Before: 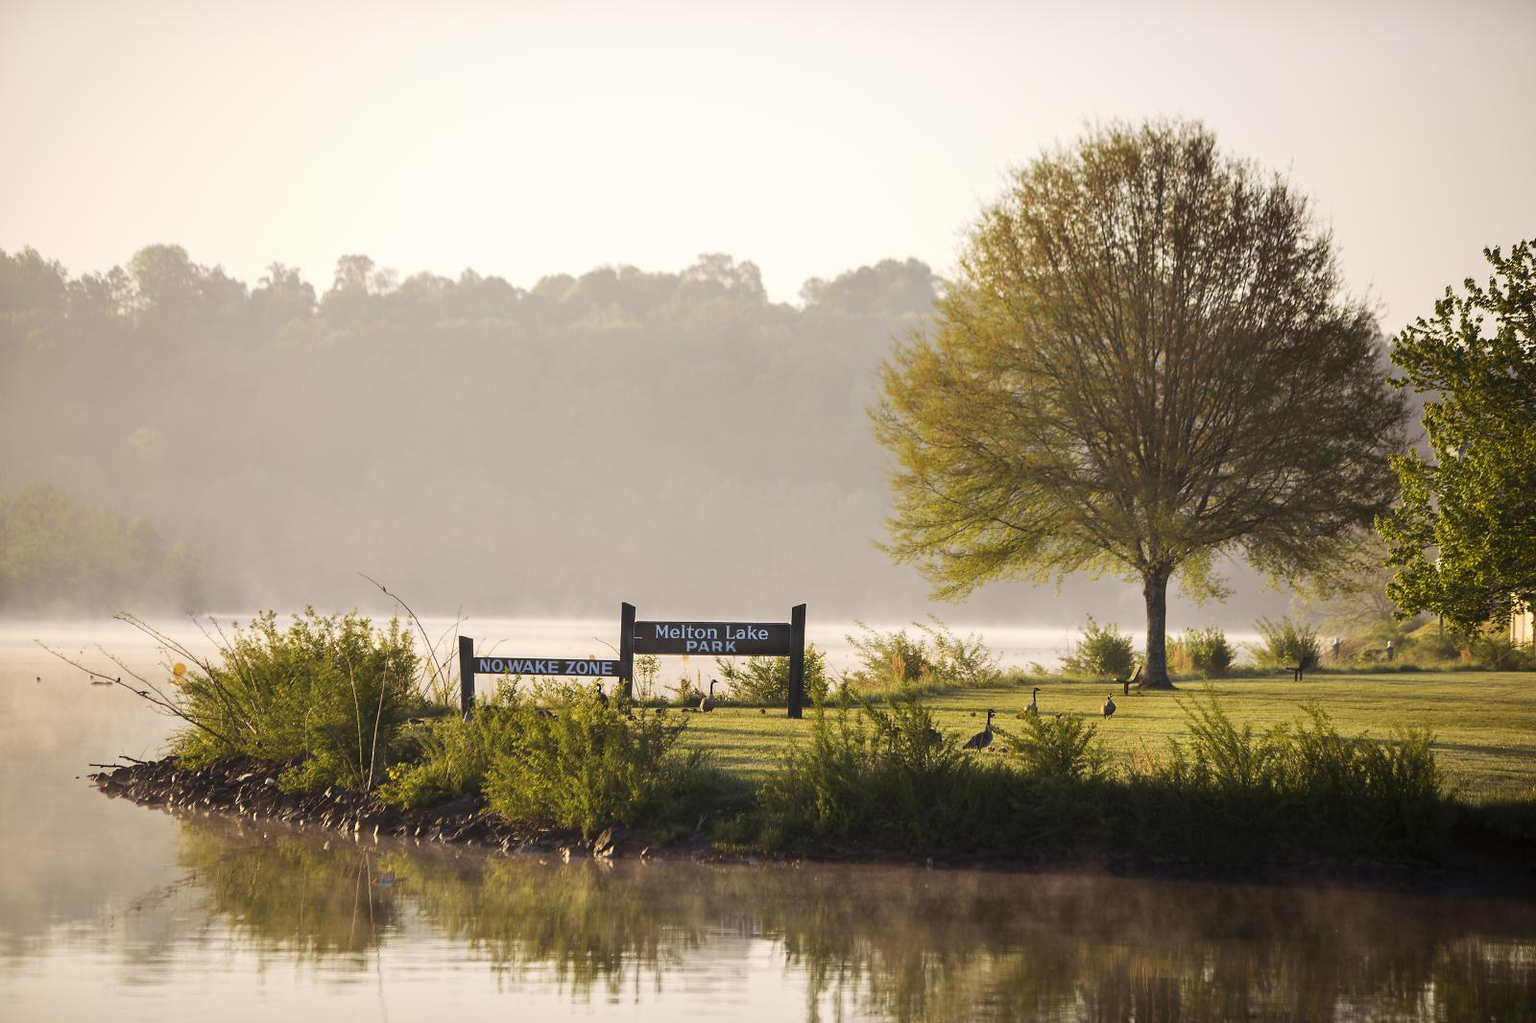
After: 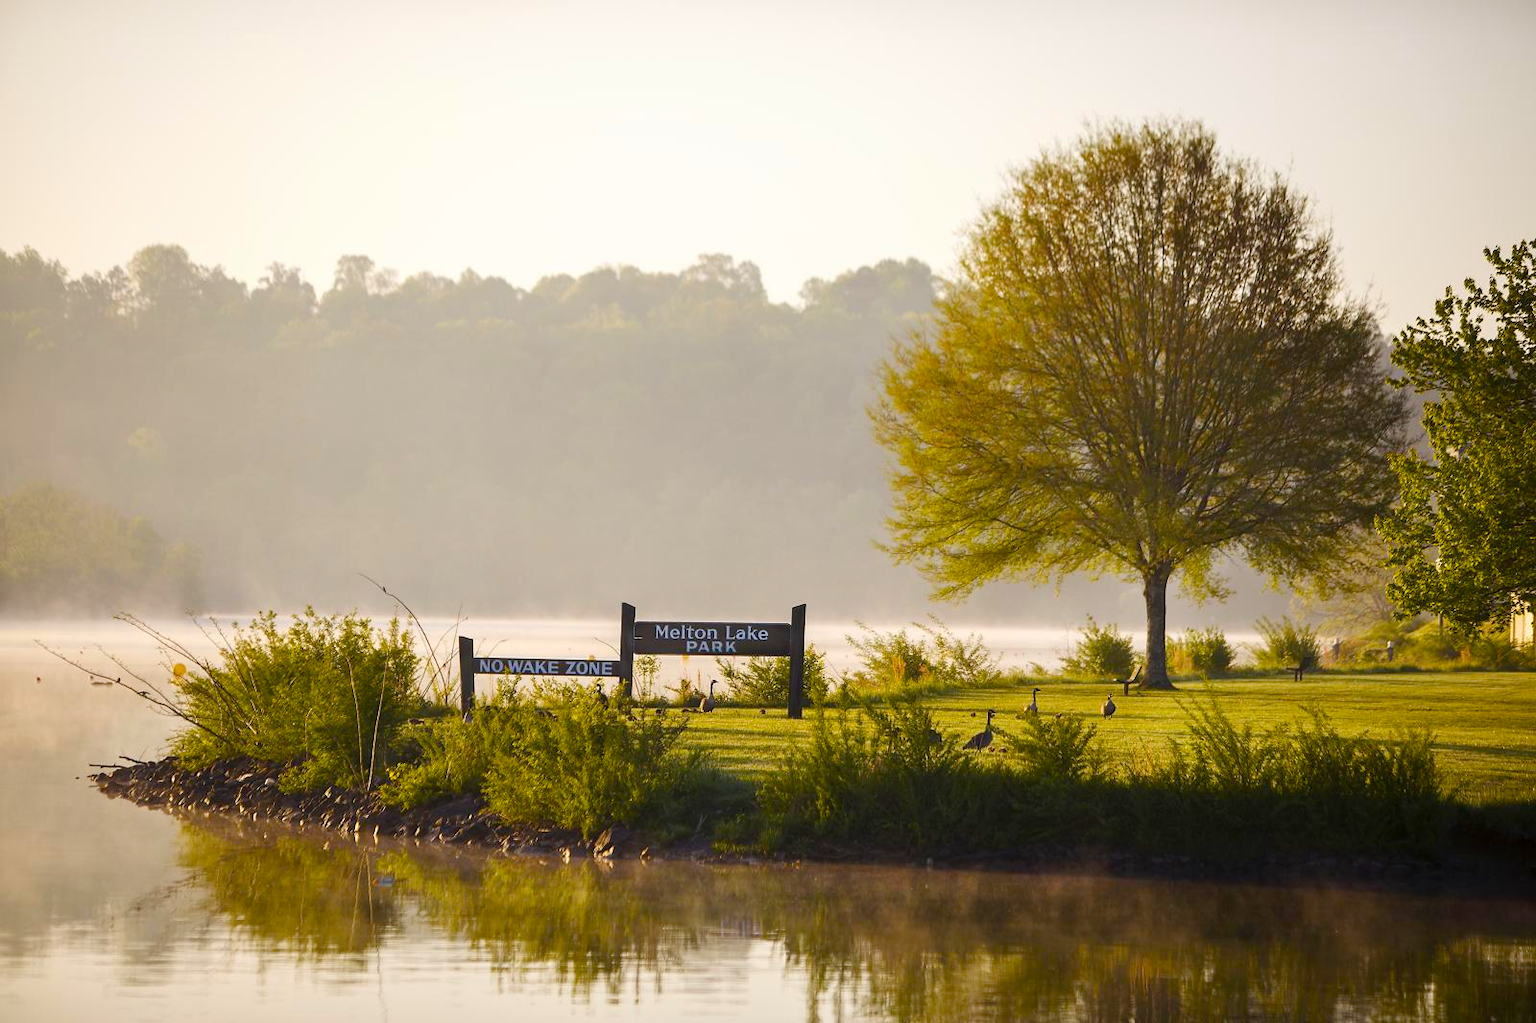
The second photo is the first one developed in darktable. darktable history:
color balance rgb: linear chroma grading › global chroma 25.555%, perceptual saturation grading › global saturation 20%, perceptual saturation grading › highlights -25.396%, perceptual saturation grading › shadows 24.898%
